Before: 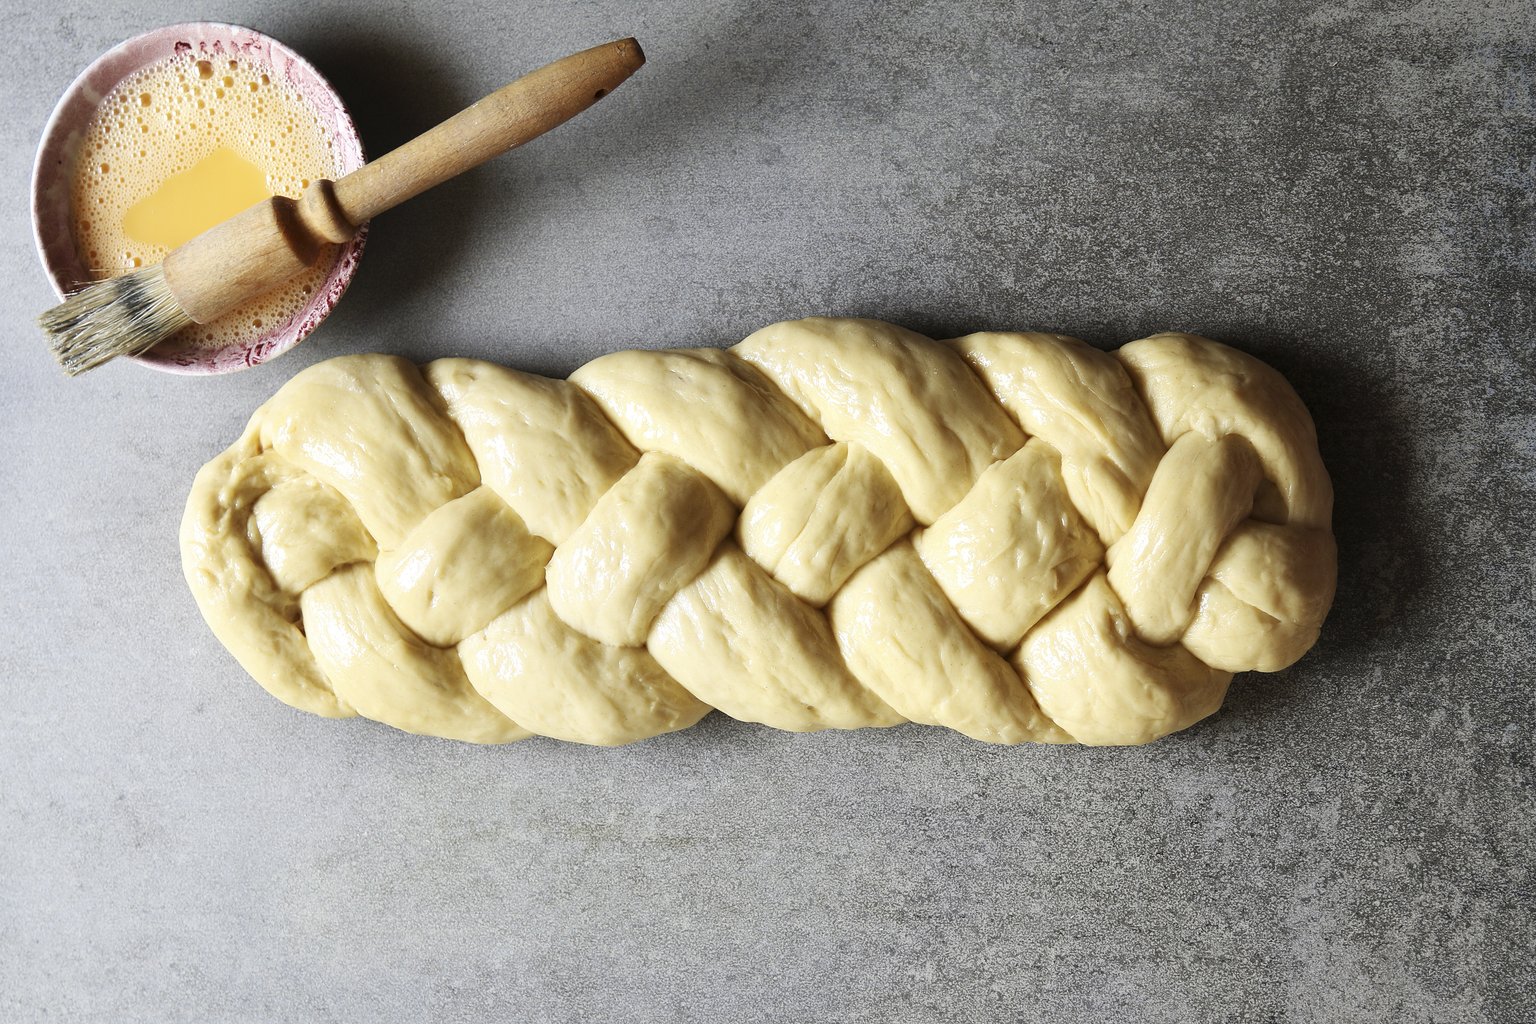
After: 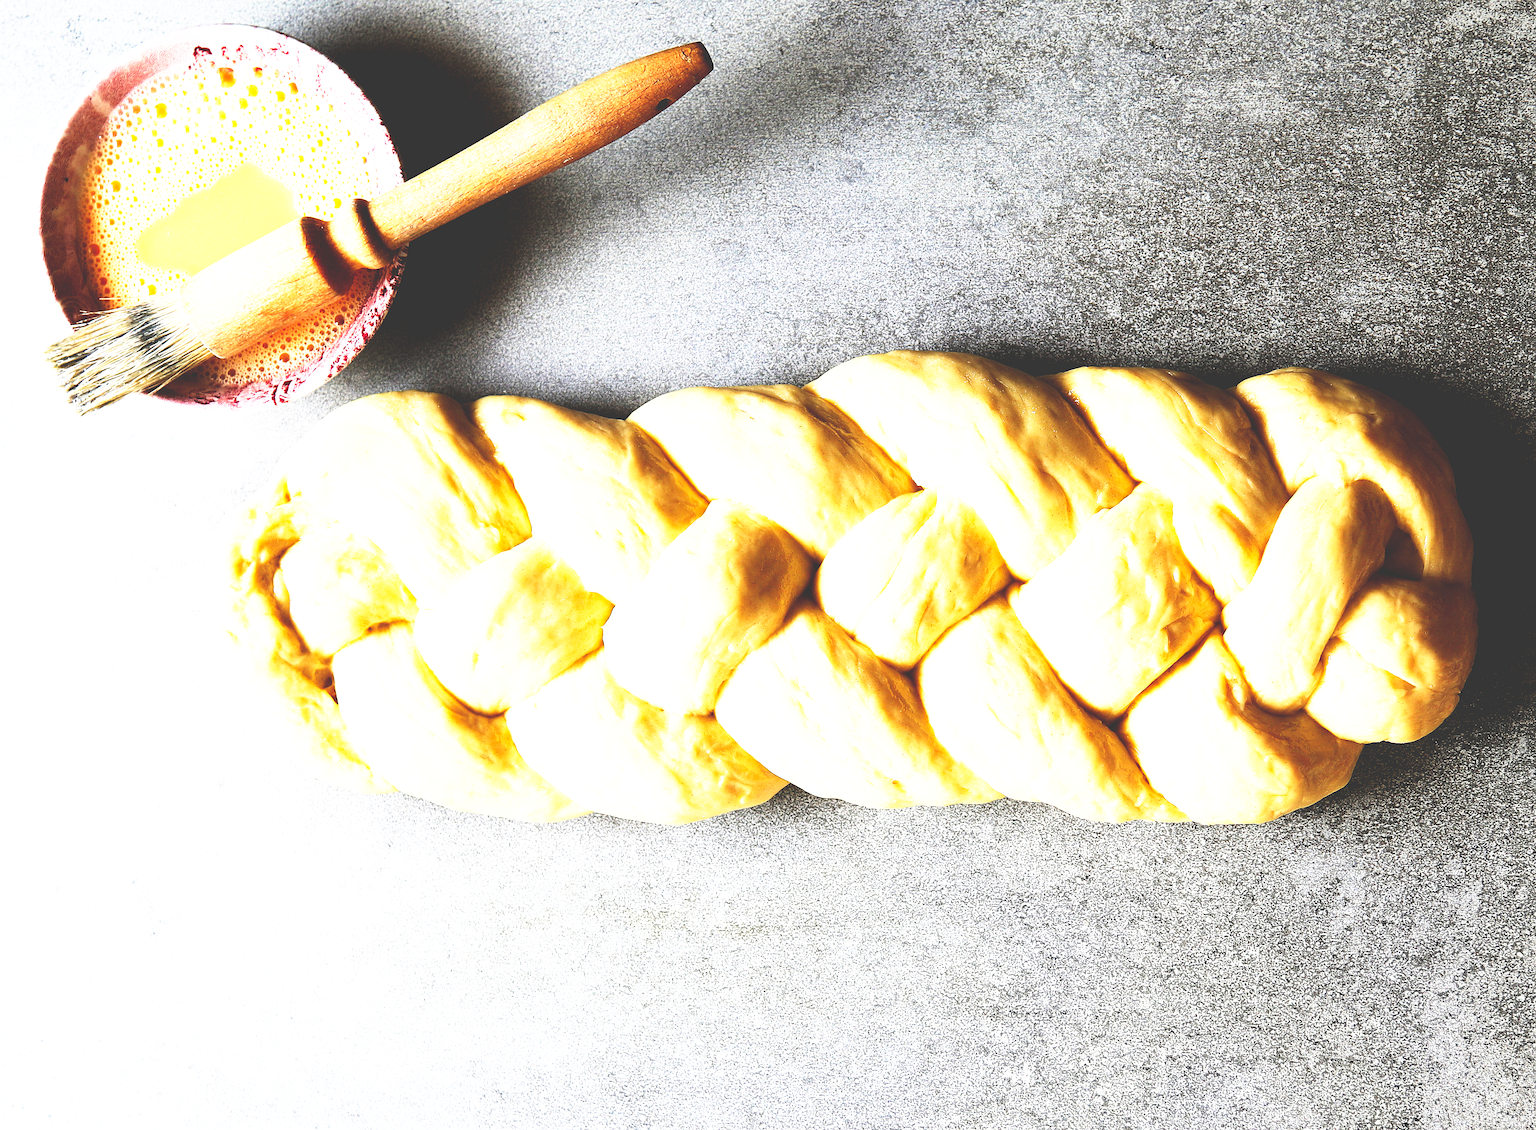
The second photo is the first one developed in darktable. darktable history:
sharpen: on, module defaults
crop: right 9.478%, bottom 0.05%
base curve: curves: ch0 [(0, 0.036) (0.007, 0.037) (0.604, 0.887) (1, 1)], exposure shift 0.01, preserve colors none
exposure: black level correction 0.011, exposure 1.08 EV, compensate exposure bias true, compensate highlight preservation false
haze removal: compatibility mode true, adaptive false
